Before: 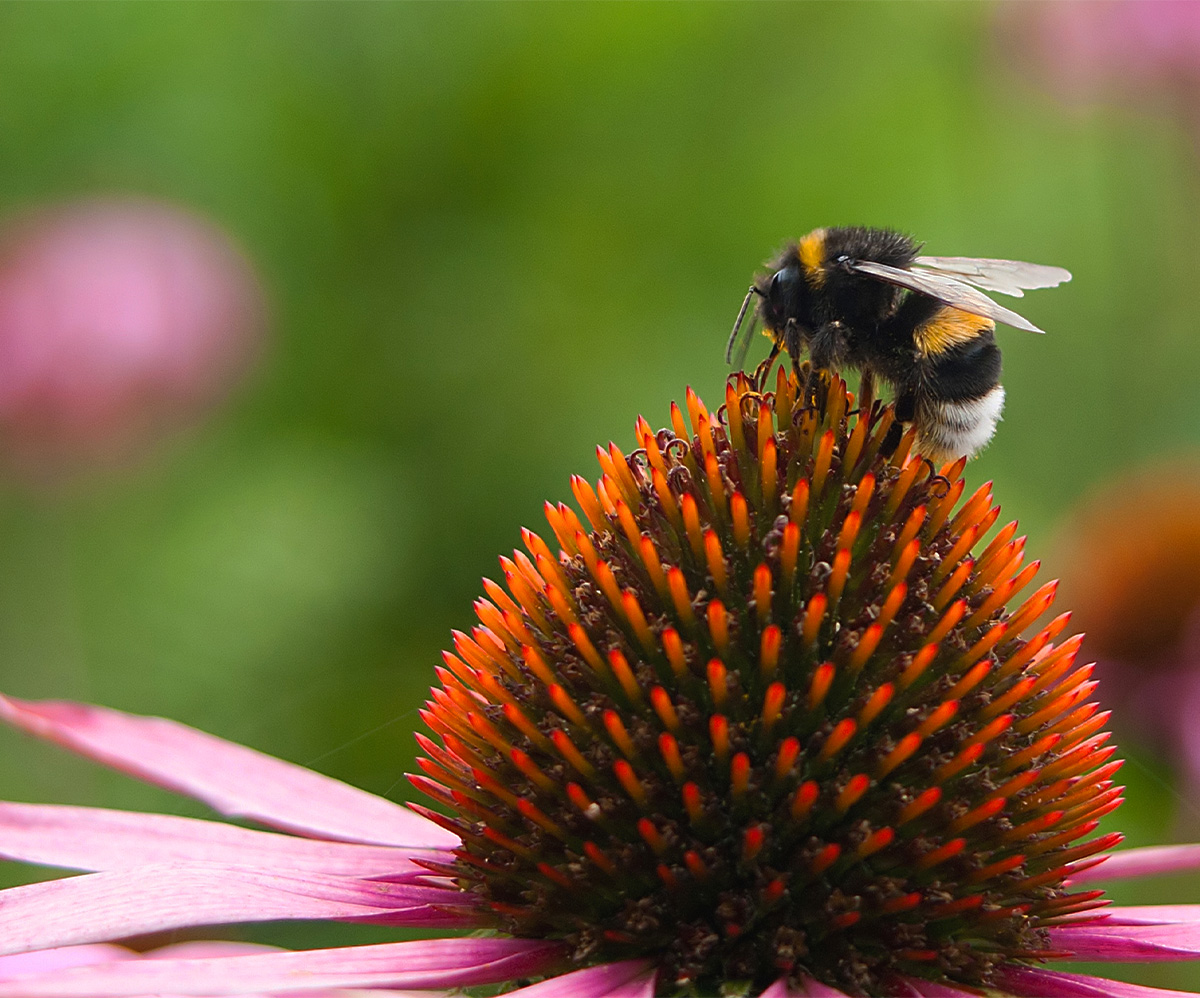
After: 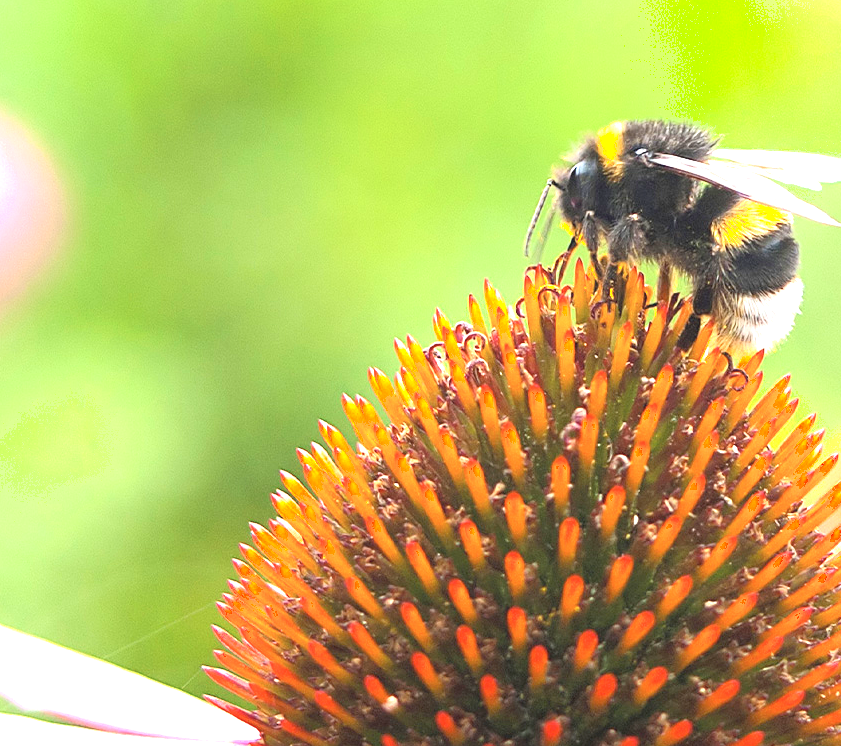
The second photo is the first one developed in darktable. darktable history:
contrast brightness saturation: brightness 0.146
crop and rotate: left 16.869%, top 10.722%, right 13.013%, bottom 14.515%
exposure: exposure 1.992 EV, compensate highlight preservation false
shadows and highlights: shadows -0.061, highlights 41.04
